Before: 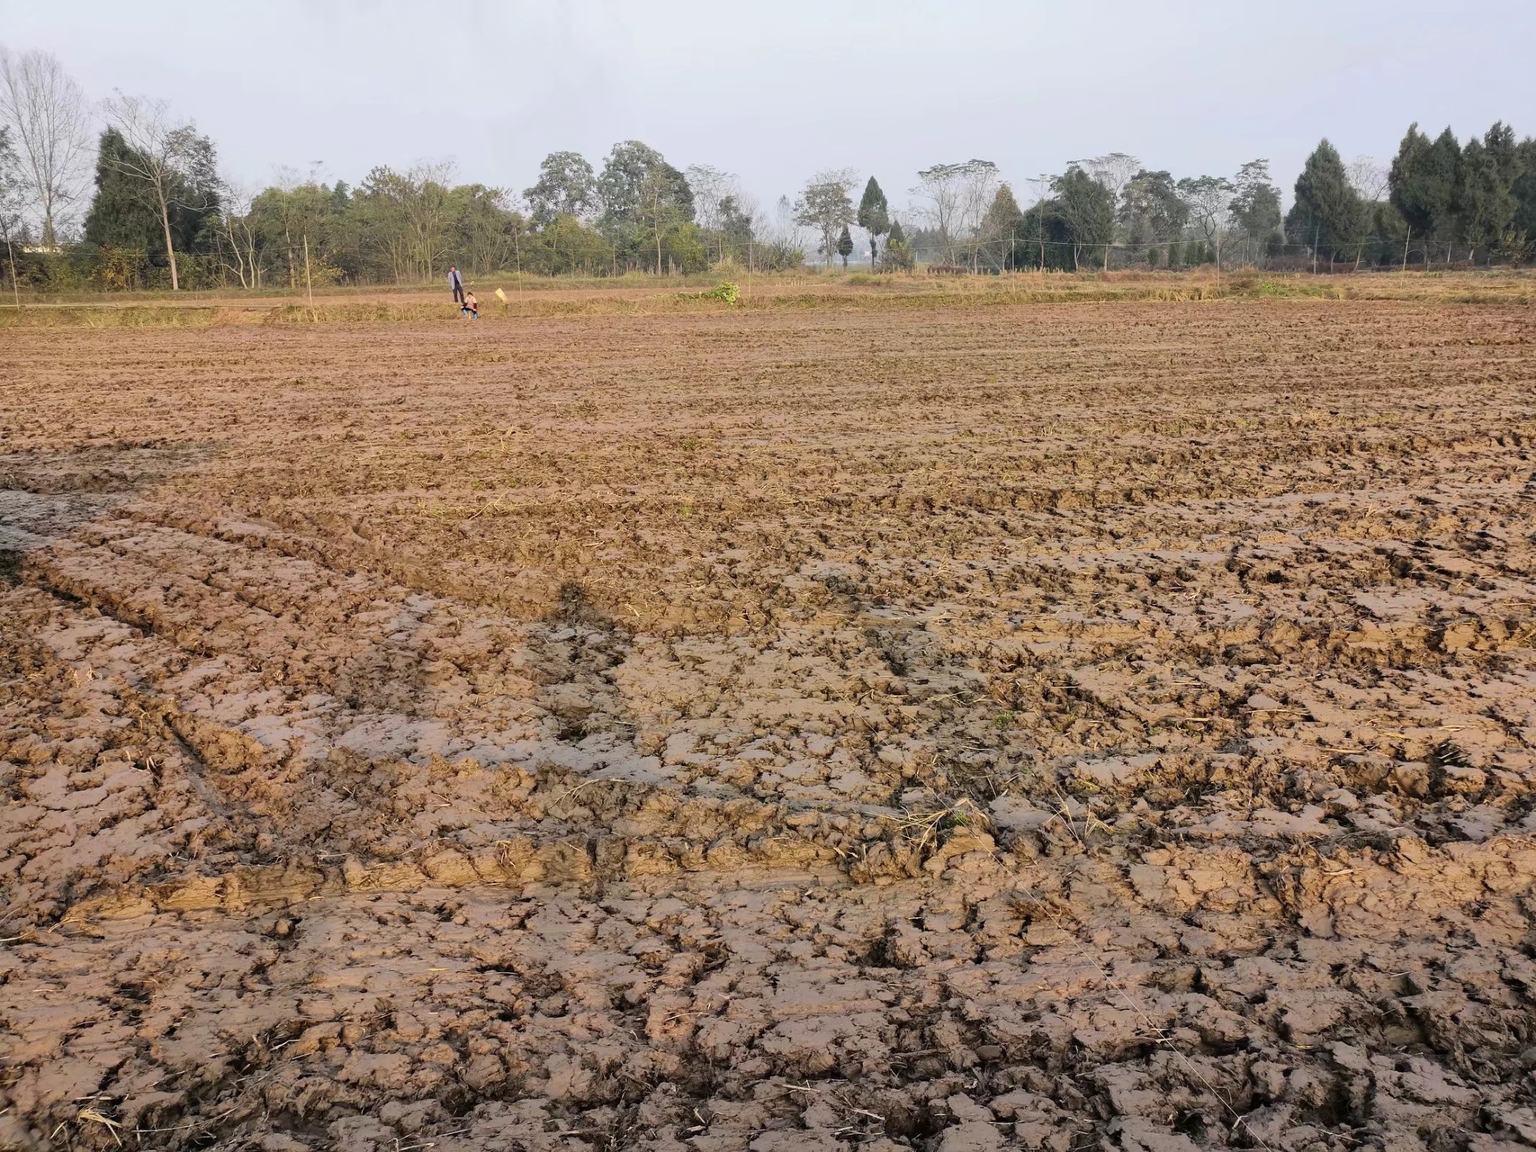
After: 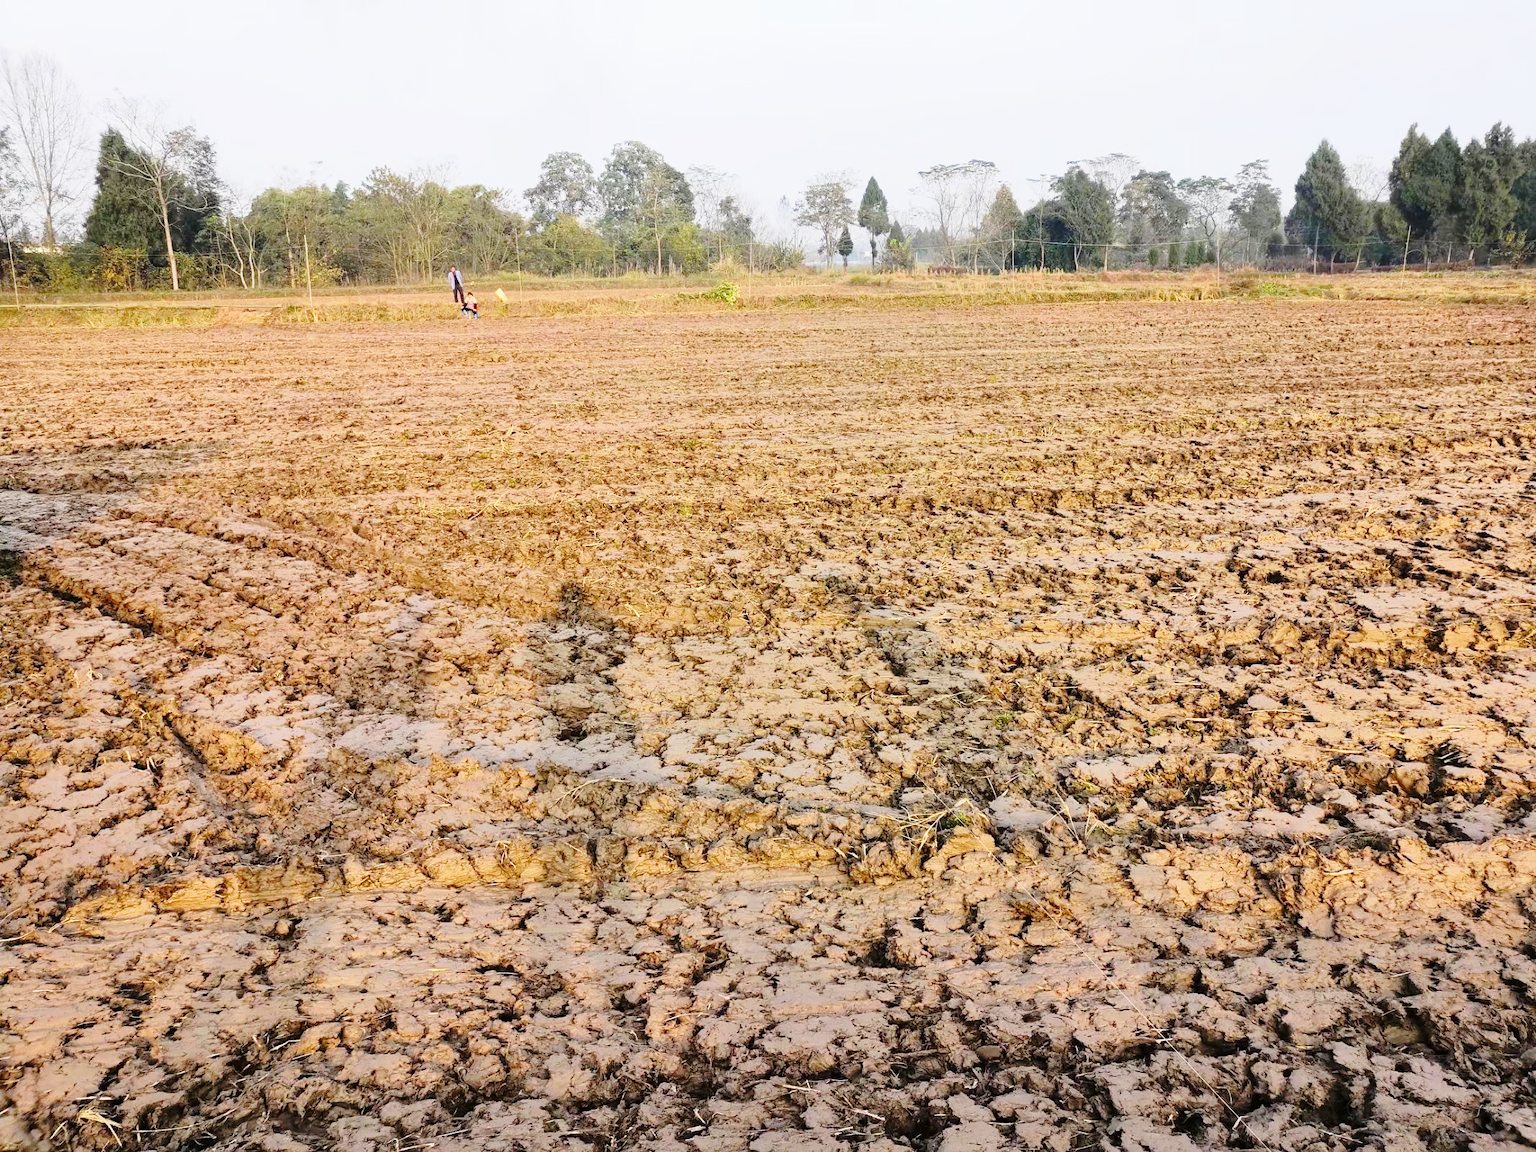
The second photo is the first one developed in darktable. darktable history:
color balance: output saturation 110%
base curve: curves: ch0 [(0, 0) (0.028, 0.03) (0.121, 0.232) (0.46, 0.748) (0.859, 0.968) (1, 1)], preserve colors none
